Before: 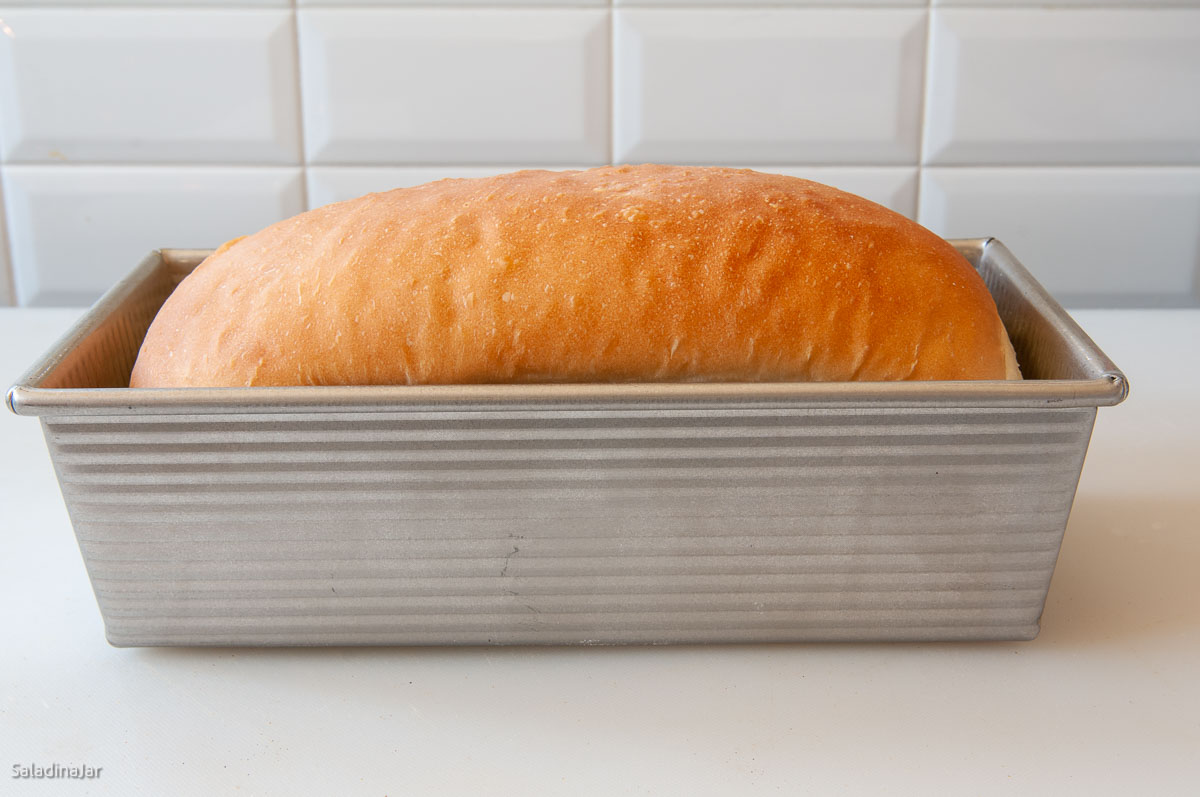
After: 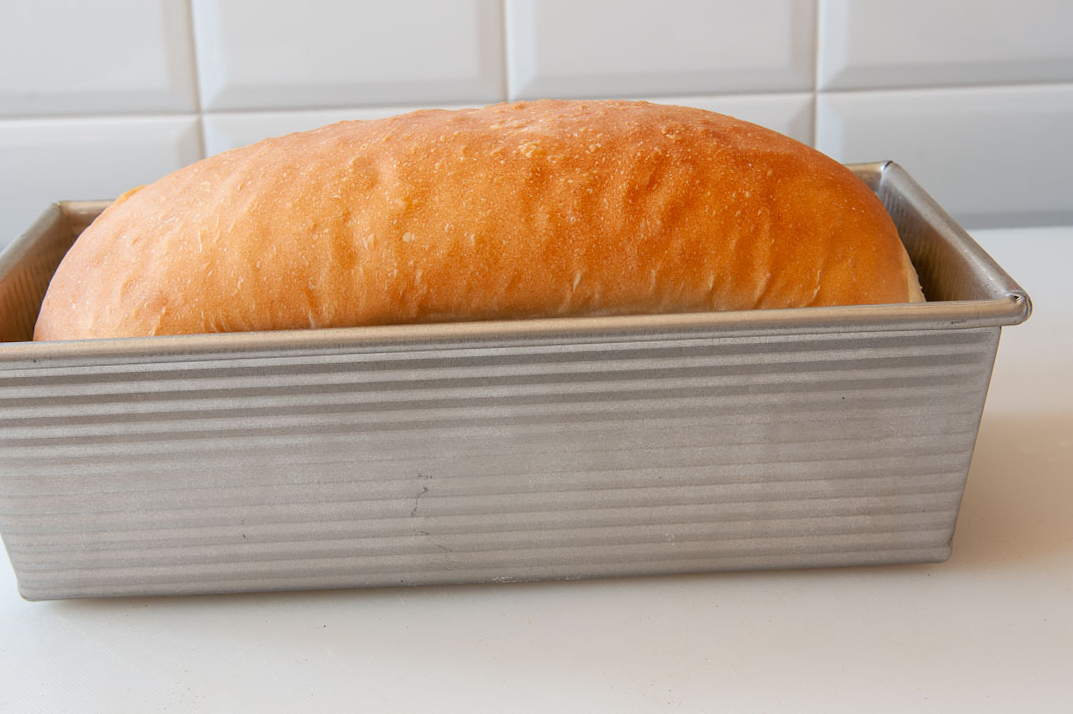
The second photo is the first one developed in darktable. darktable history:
crop and rotate: angle 2.01°, left 5.885%, top 5.713%
